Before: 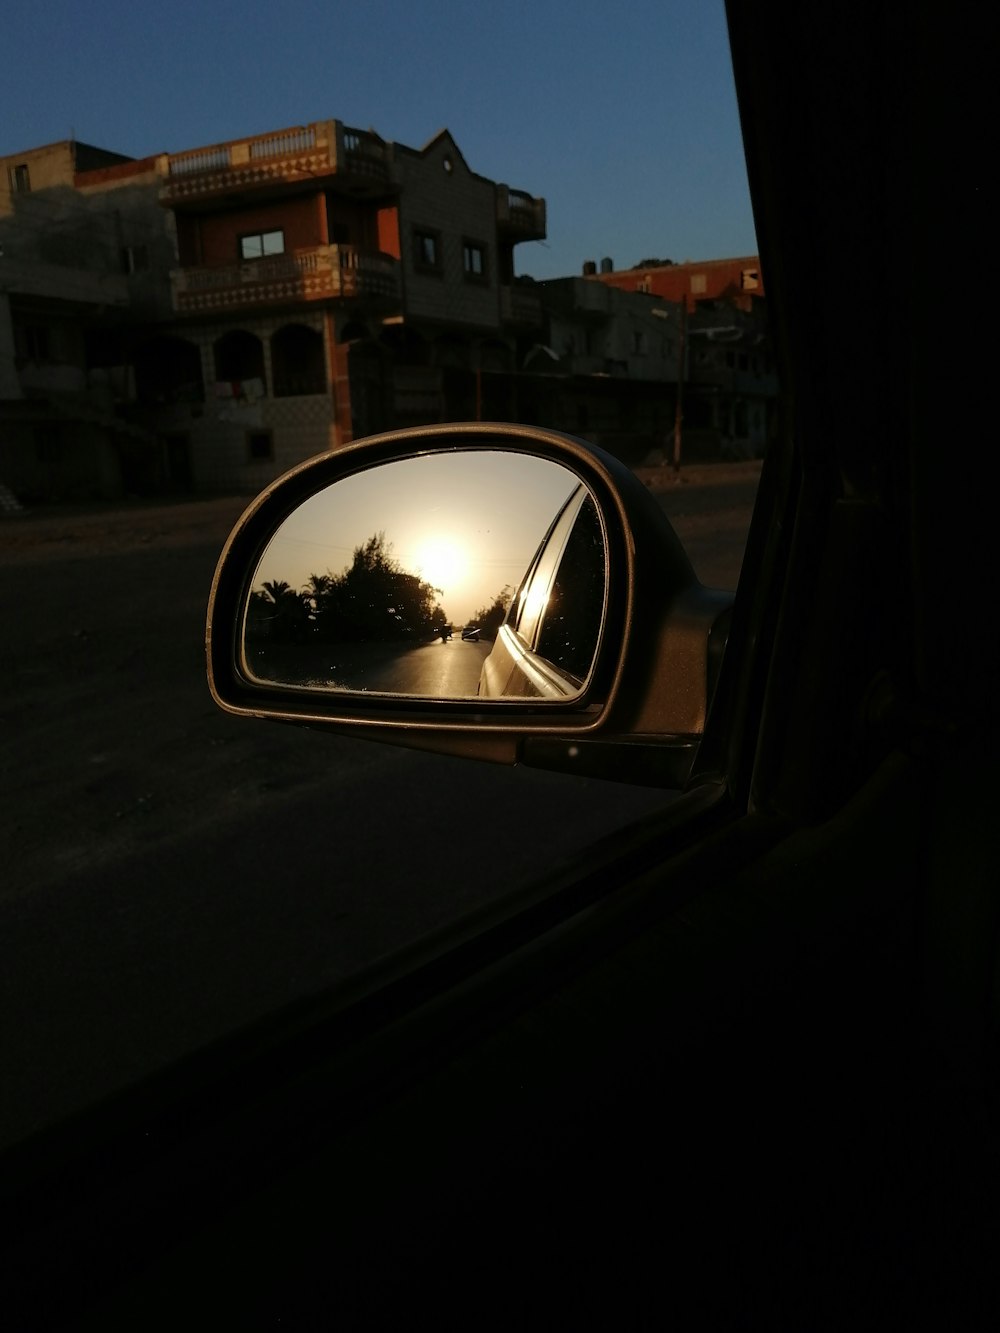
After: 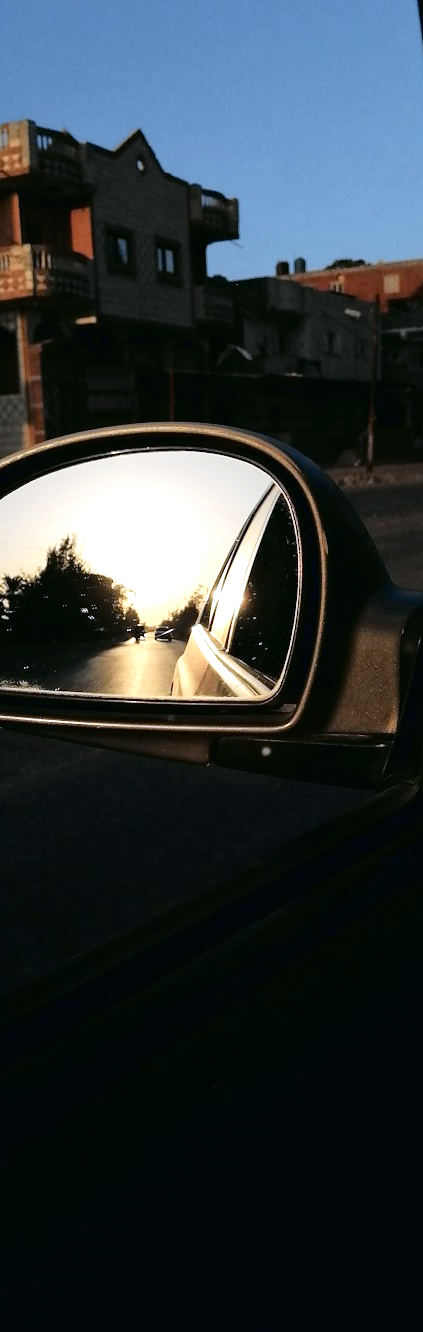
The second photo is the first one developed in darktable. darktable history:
tone curve: curves: ch0 [(0.014, 0.013) (0.088, 0.043) (0.208, 0.176) (0.257, 0.267) (0.406, 0.483) (0.489, 0.556) (0.667, 0.73) (0.793, 0.851) (0.994, 0.974)]; ch1 [(0, 0) (0.161, 0.092) (0.35, 0.33) (0.392, 0.392) (0.457, 0.467) (0.505, 0.497) (0.537, 0.518) (0.553, 0.53) (0.58, 0.567) (0.739, 0.697) (1, 1)]; ch2 [(0, 0) (0.346, 0.362) (0.448, 0.419) (0.502, 0.499) (0.533, 0.517) (0.556, 0.533) (0.629, 0.619) (0.717, 0.678) (1, 1)], color space Lab, independent channels, preserve colors none
contrast brightness saturation: saturation -0.054
crop: left 30.772%, right 26.915%
color calibration: output R [1.063, -0.012, -0.003, 0], output G [0, 1.022, 0.021, 0], output B [-0.079, 0.047, 1, 0], gray › normalize channels true, illuminant custom, x 0.372, y 0.389, temperature 4237.73 K, gamut compression 0.019
exposure: black level correction 0, exposure 1.098 EV, compensate exposure bias true, compensate highlight preservation false
